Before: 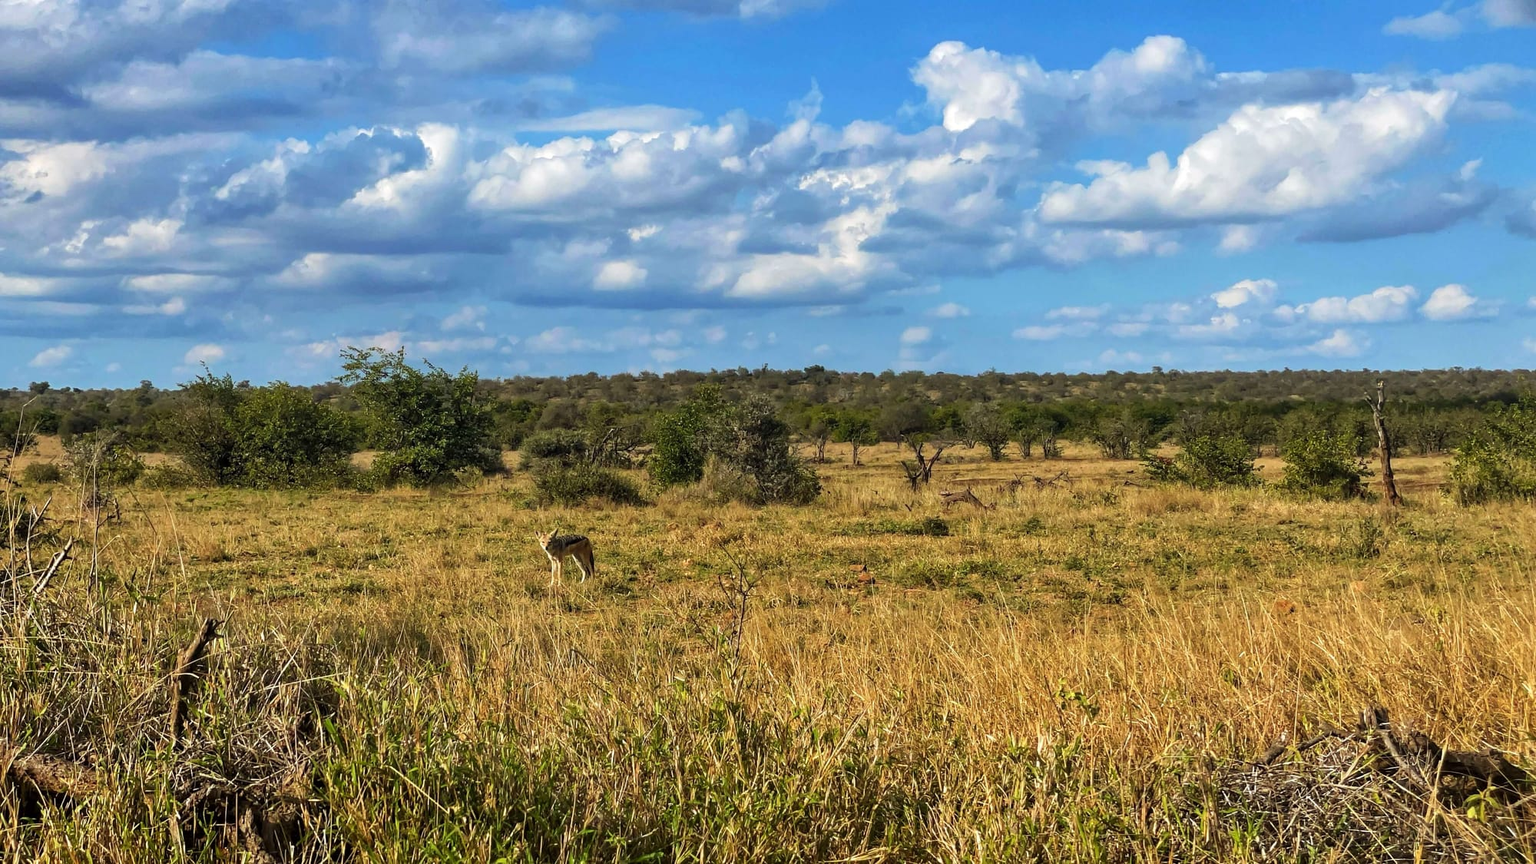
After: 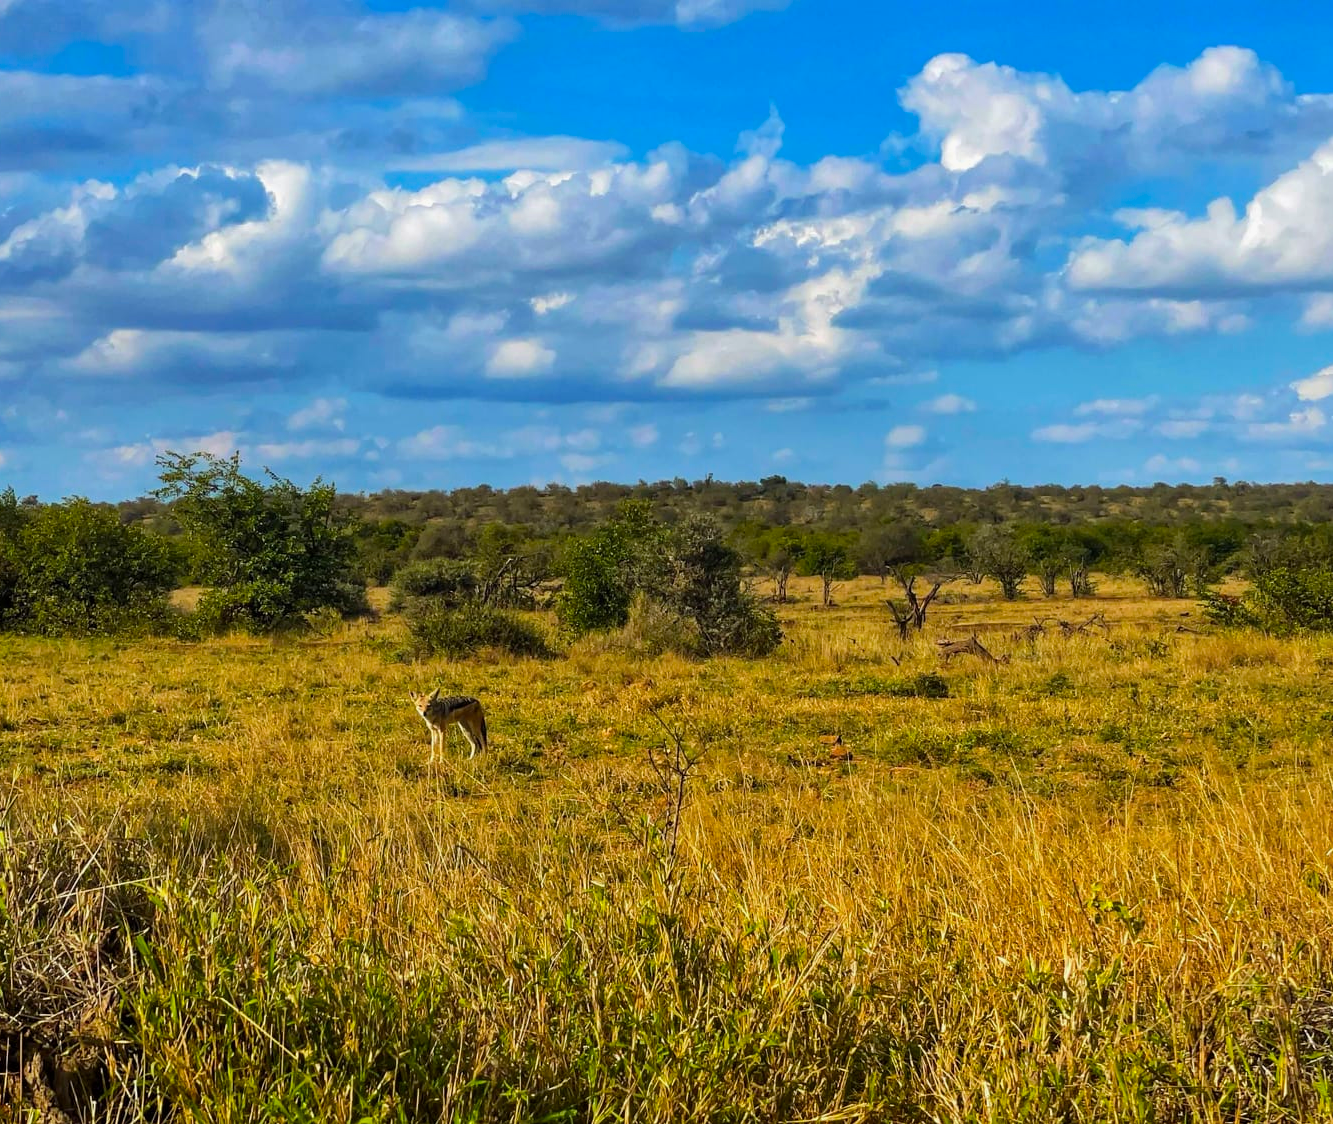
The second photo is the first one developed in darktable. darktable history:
shadows and highlights: shadows -20, white point adjustment -2, highlights -35
crop and rotate: left 14.385%, right 18.948%
color balance rgb: perceptual saturation grading › global saturation 20%, global vibrance 20%
